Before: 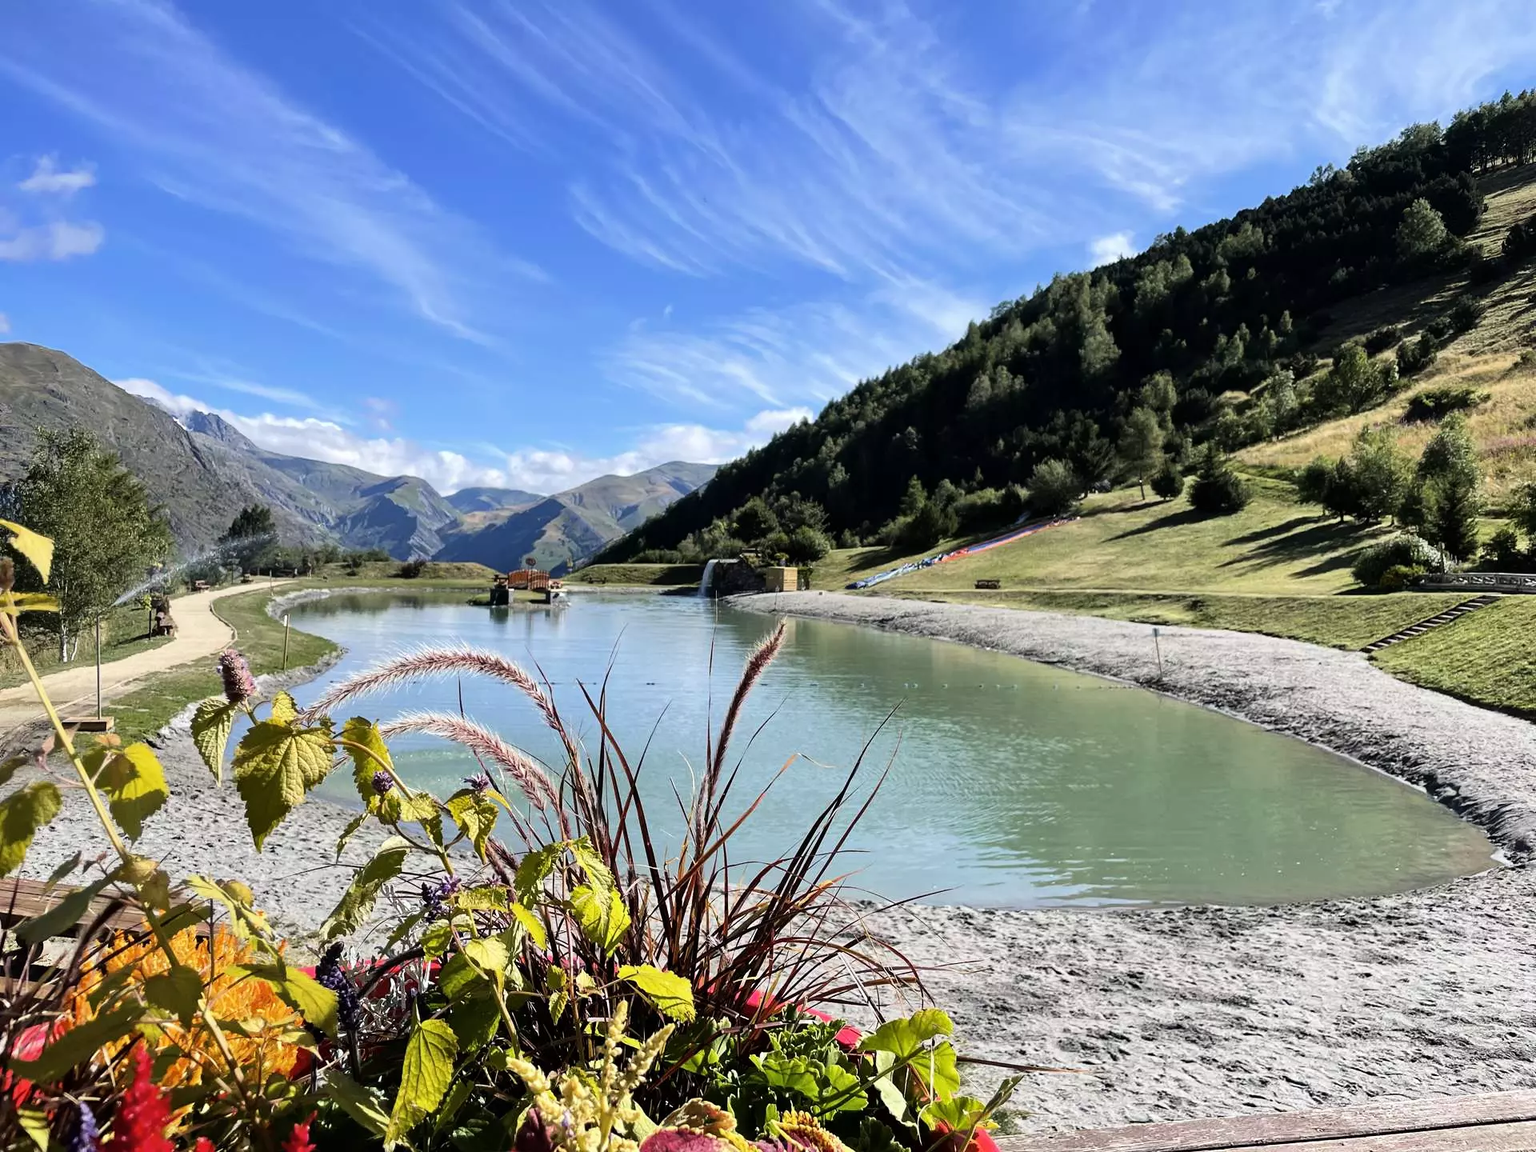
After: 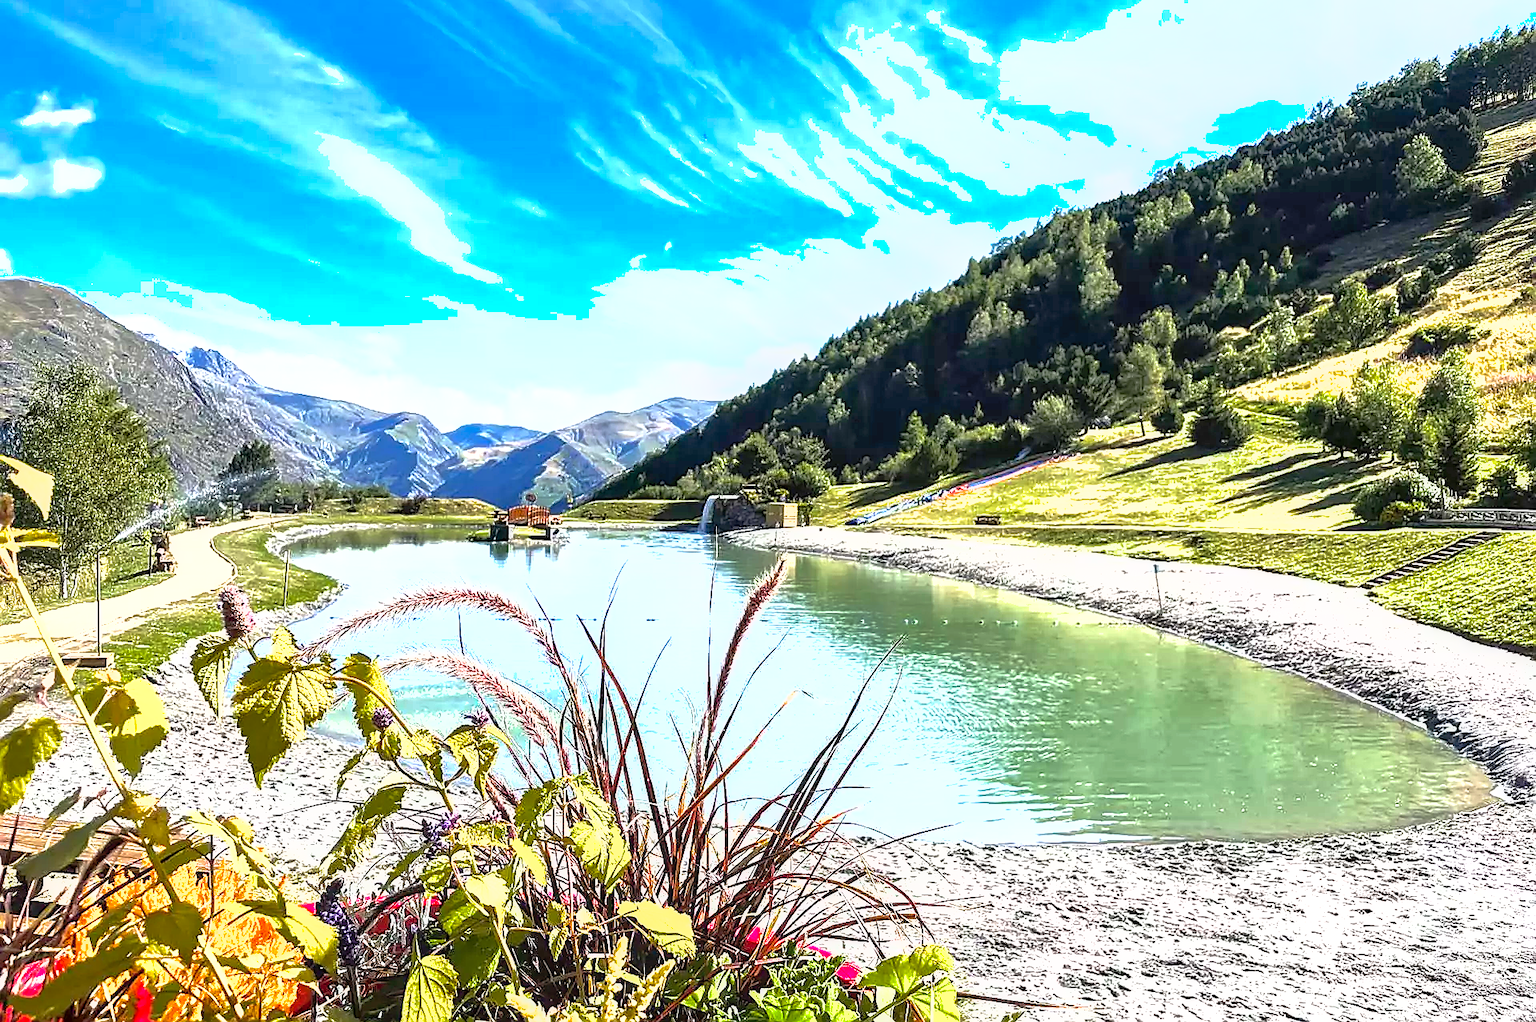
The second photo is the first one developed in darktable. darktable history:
shadows and highlights: on, module defaults
local contrast: on, module defaults
crop and rotate: top 5.609%, bottom 5.609%
exposure: black level correction 0, exposure 1.388 EV, compensate exposure bias true, compensate highlight preservation false
sharpen: radius 1.4, amount 1.25, threshold 0.7
color balance rgb: perceptual saturation grading › global saturation 20%, global vibrance 20%
